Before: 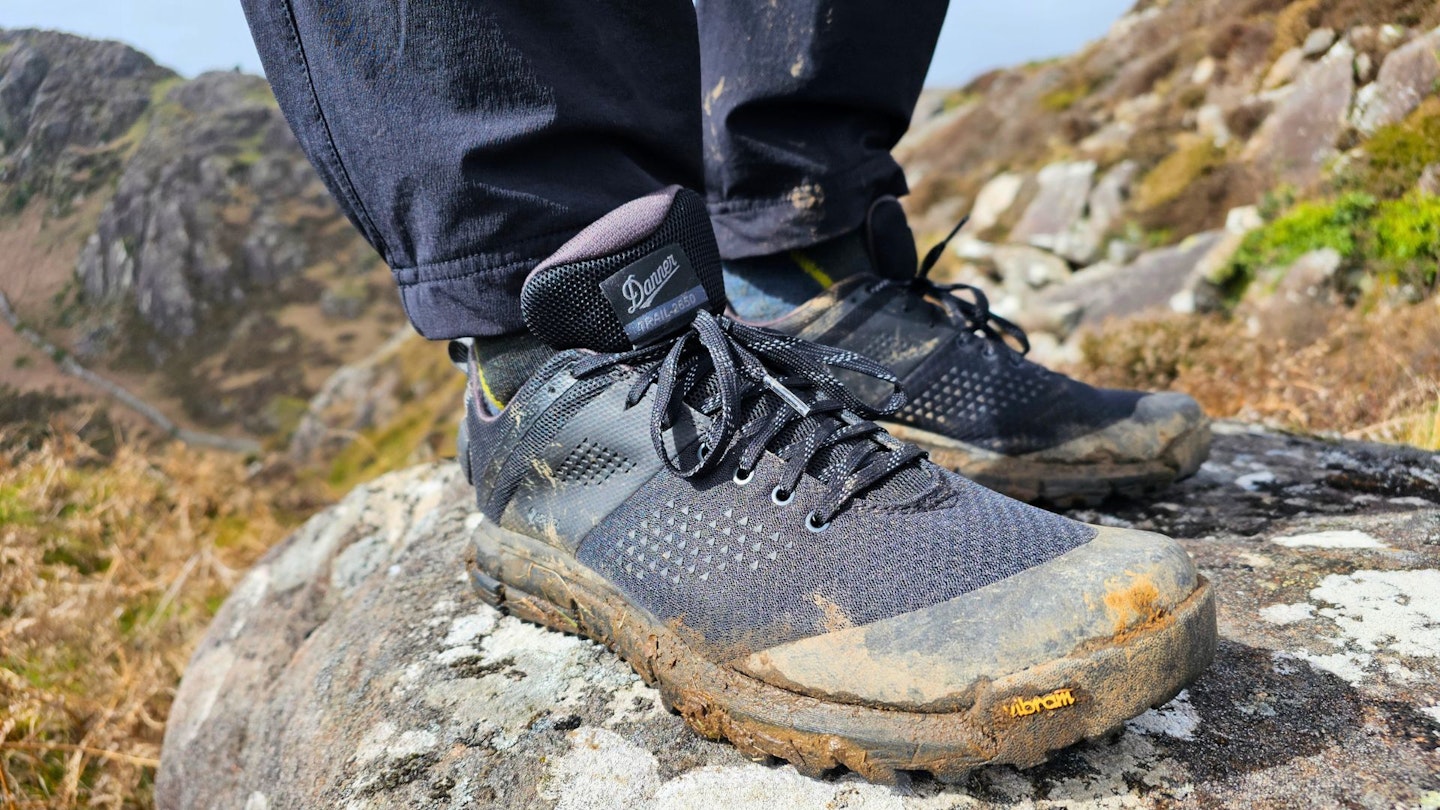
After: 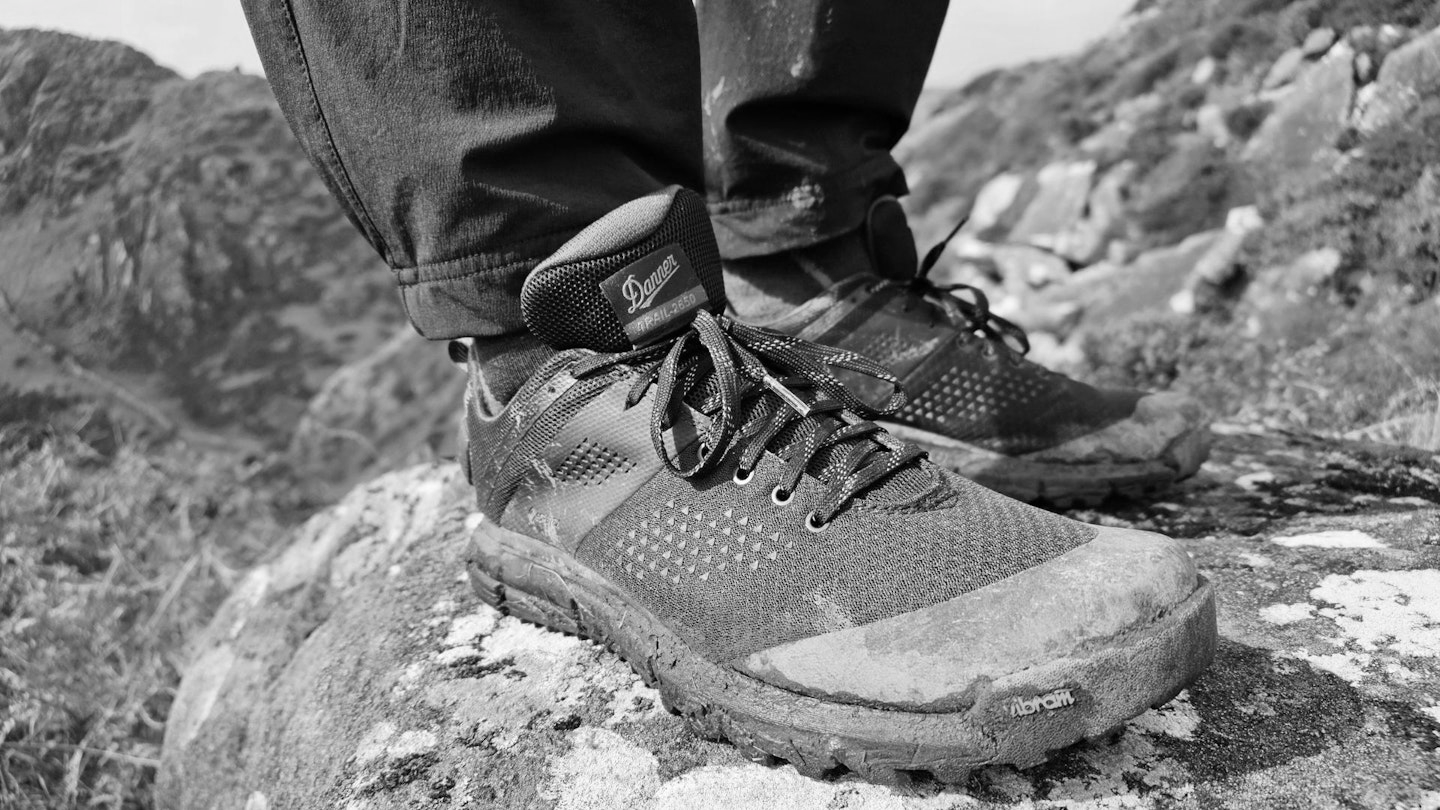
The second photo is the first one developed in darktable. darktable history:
color calibration: output gray [0.21, 0.42, 0.37, 0], gray › normalize channels true, x 0.369, y 0.382, temperature 4317.9 K, gamut compression 0.014
